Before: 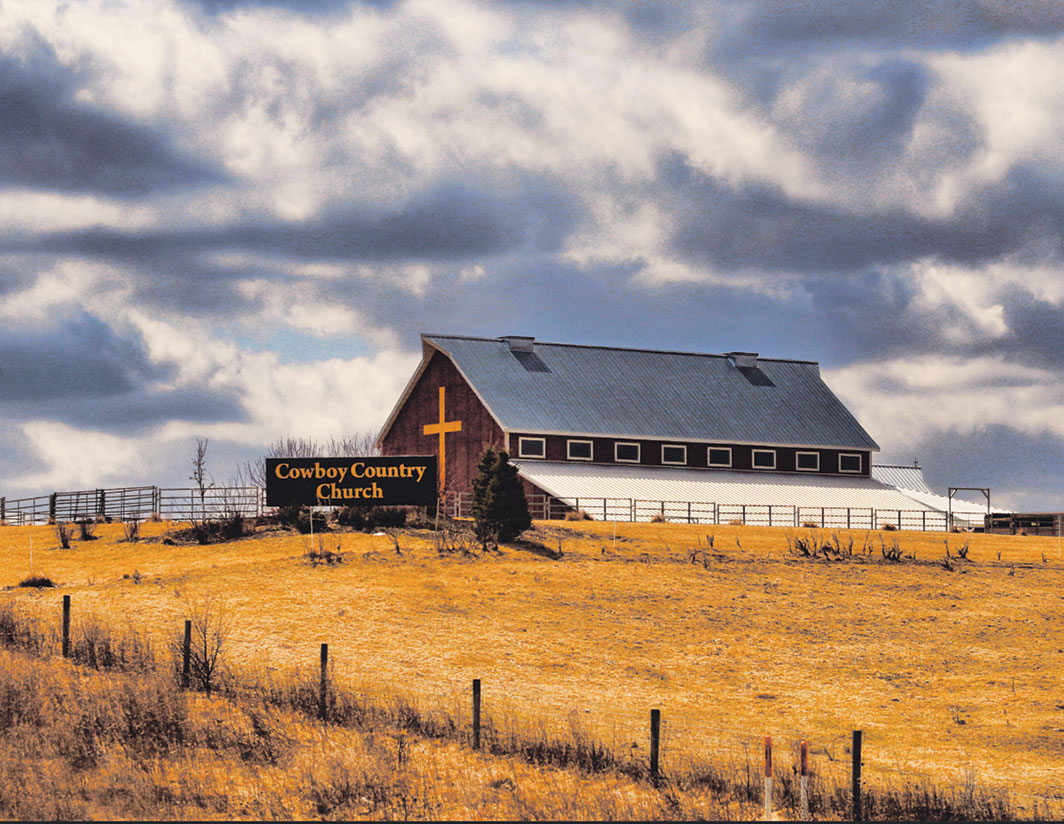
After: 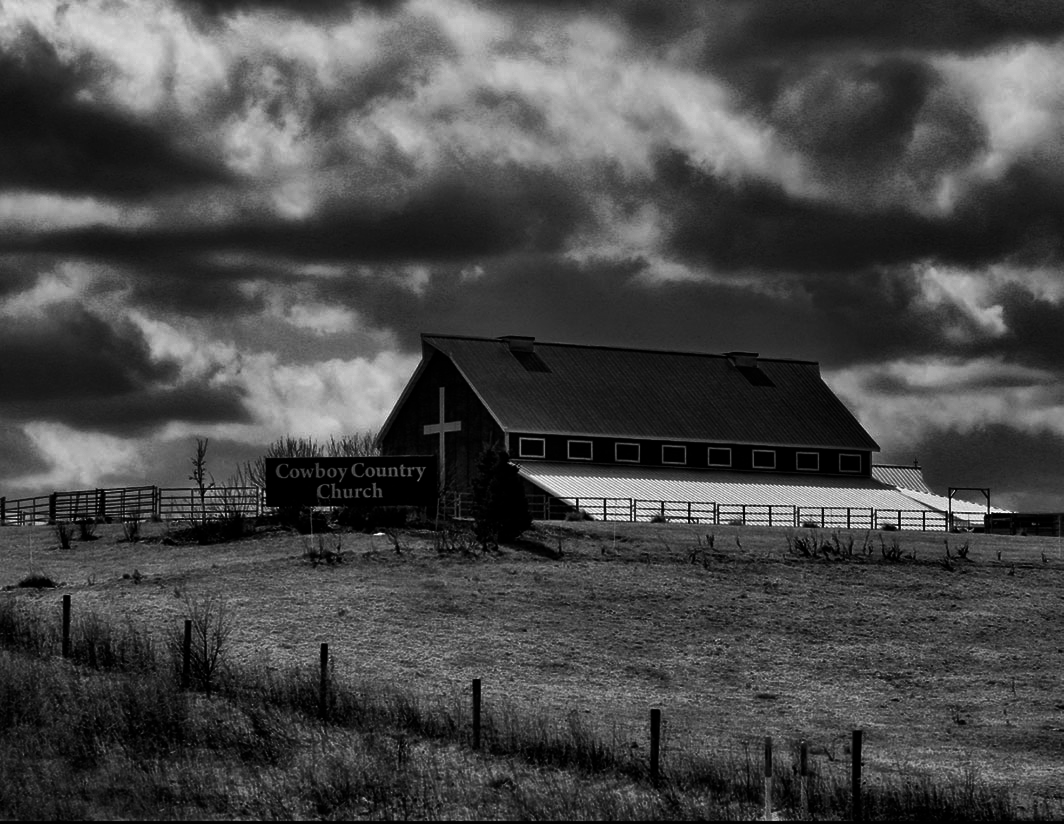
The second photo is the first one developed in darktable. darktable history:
monochrome: on, module defaults
contrast brightness saturation: contrast 0.02, brightness -1, saturation -1
